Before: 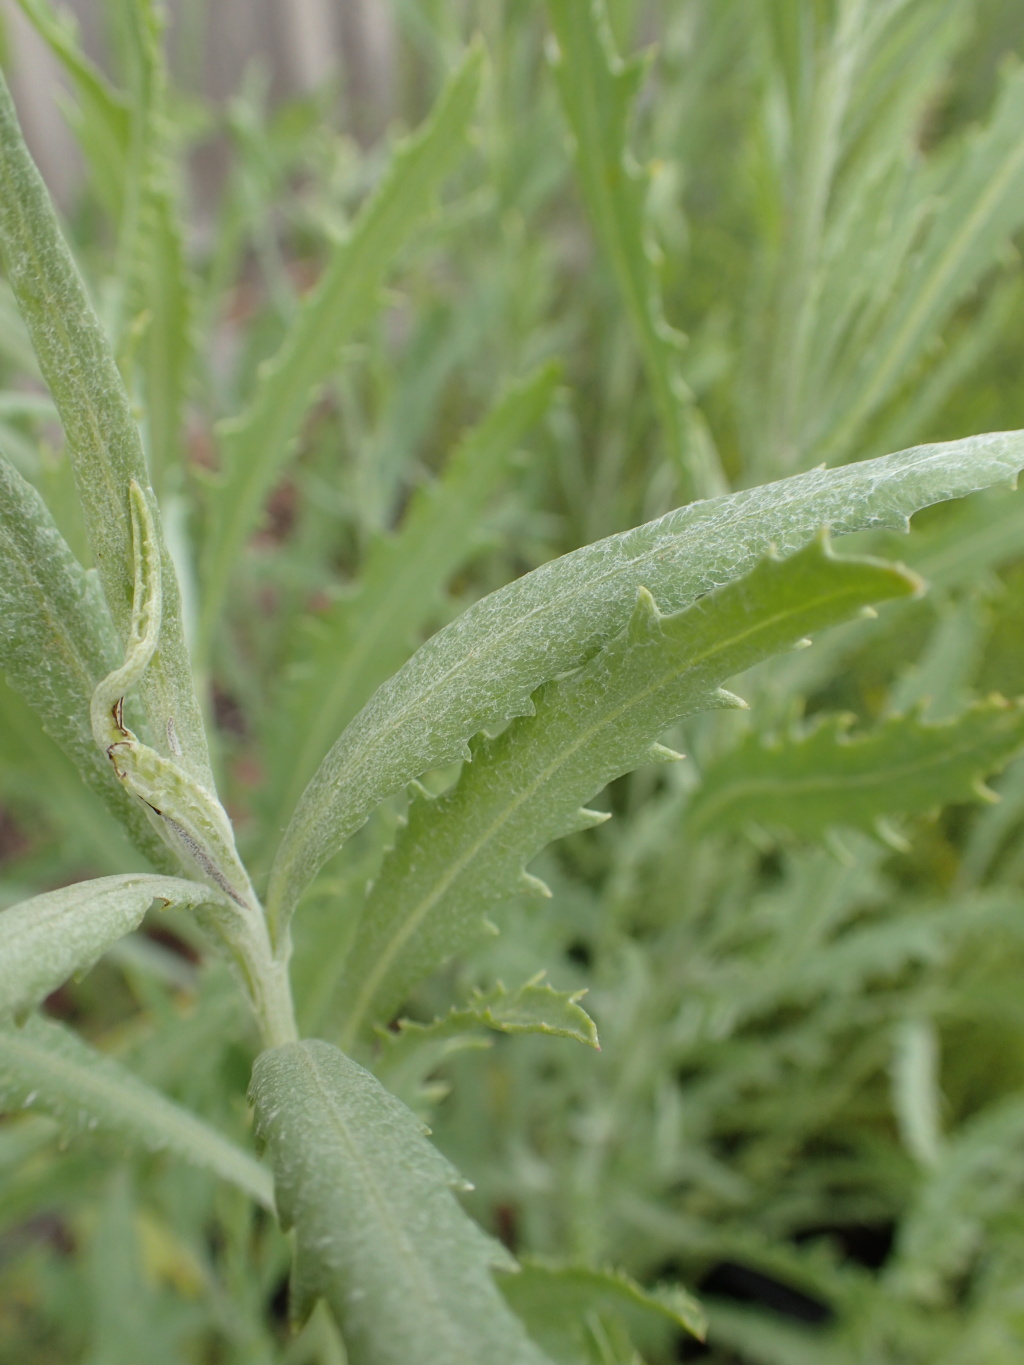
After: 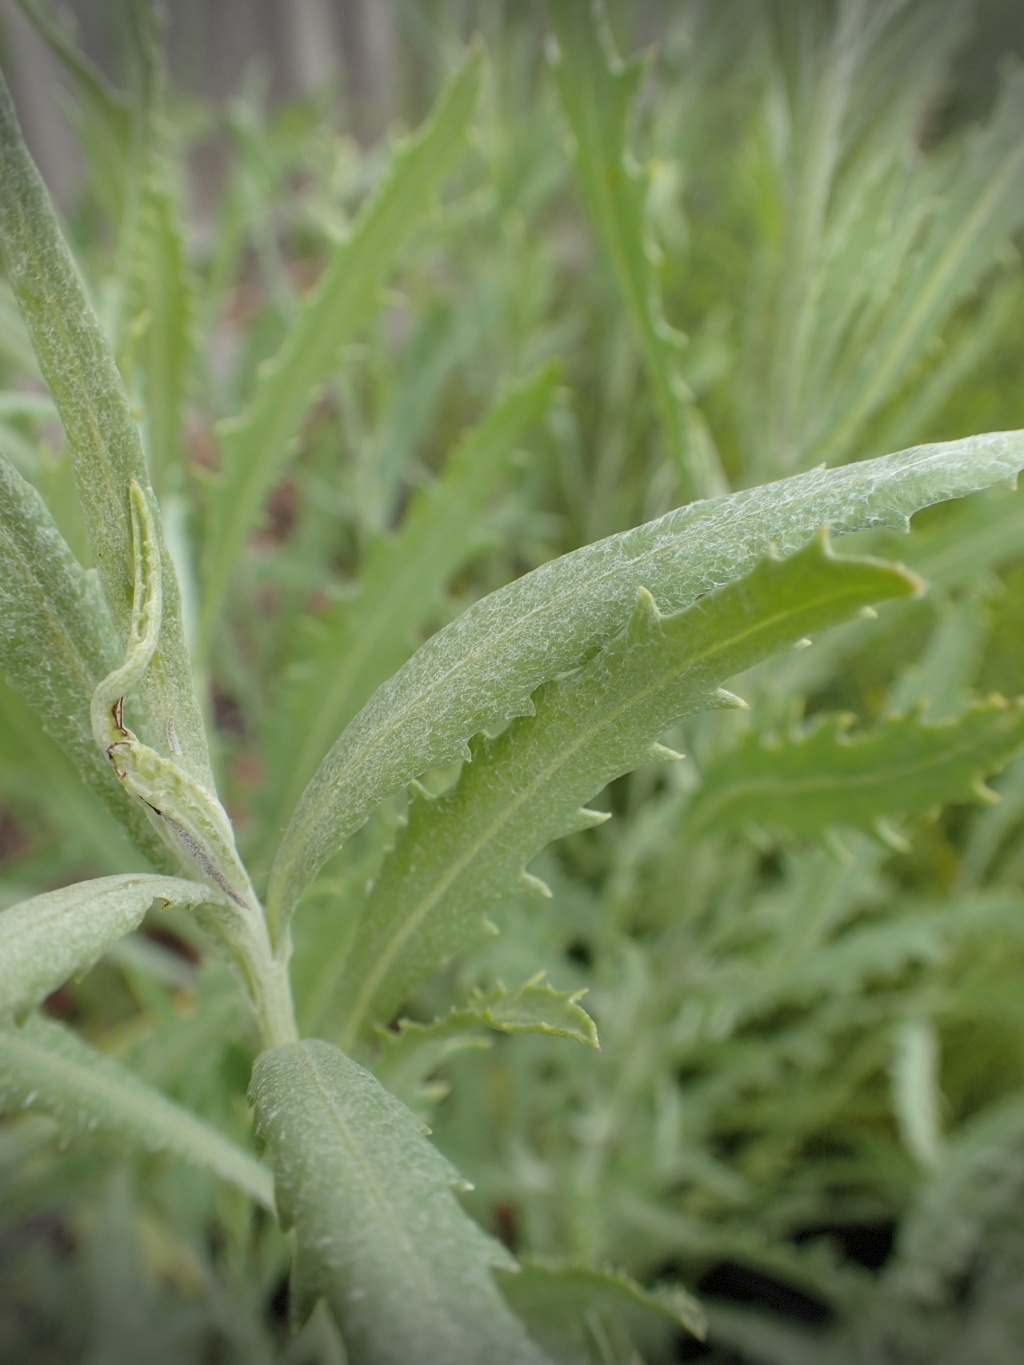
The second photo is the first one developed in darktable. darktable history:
vignetting: fall-off start 88.84%, fall-off radius 44.48%, brightness -0.575, width/height ratio 1.155, dithering 8-bit output
